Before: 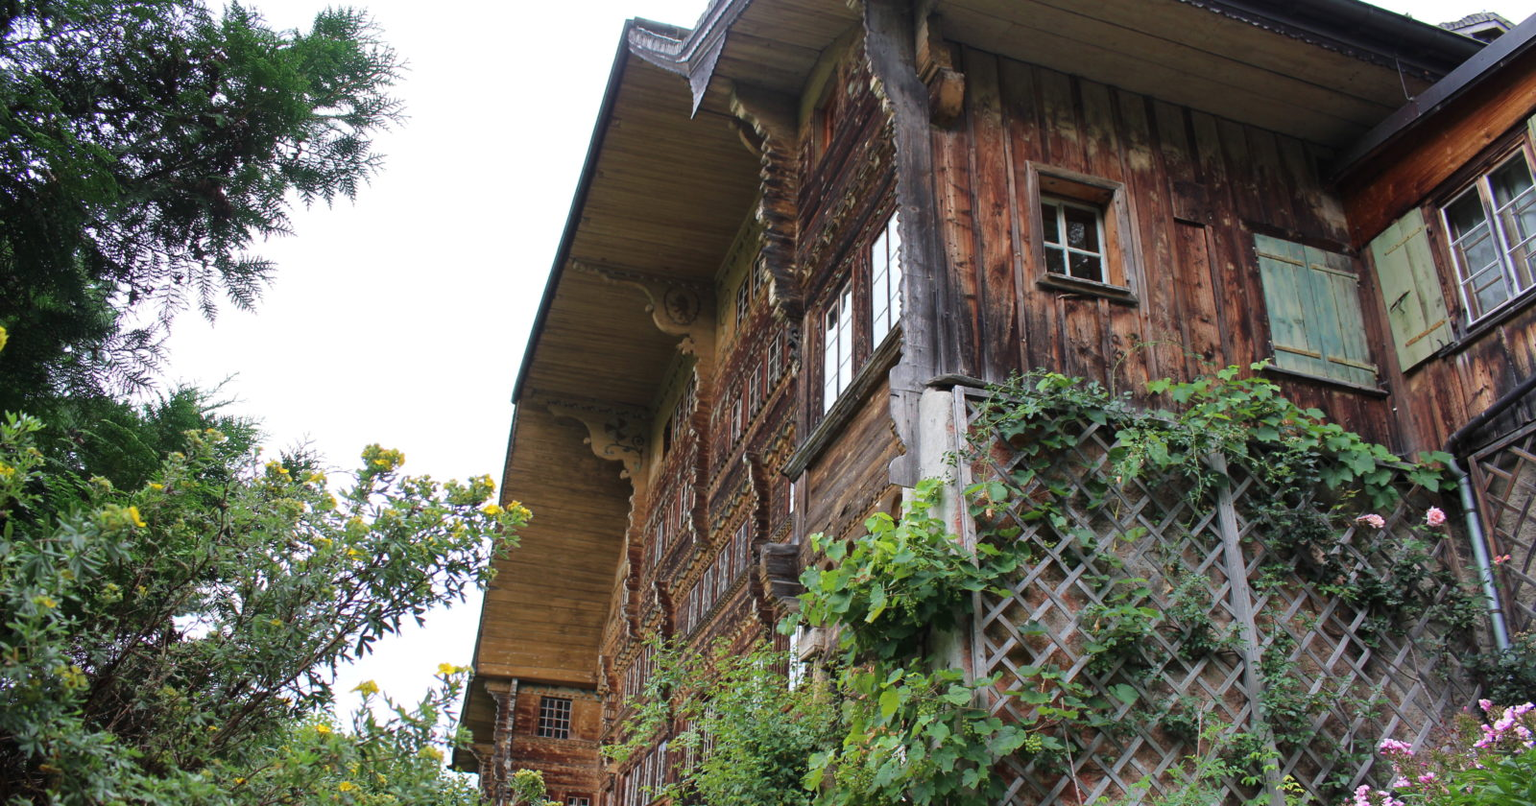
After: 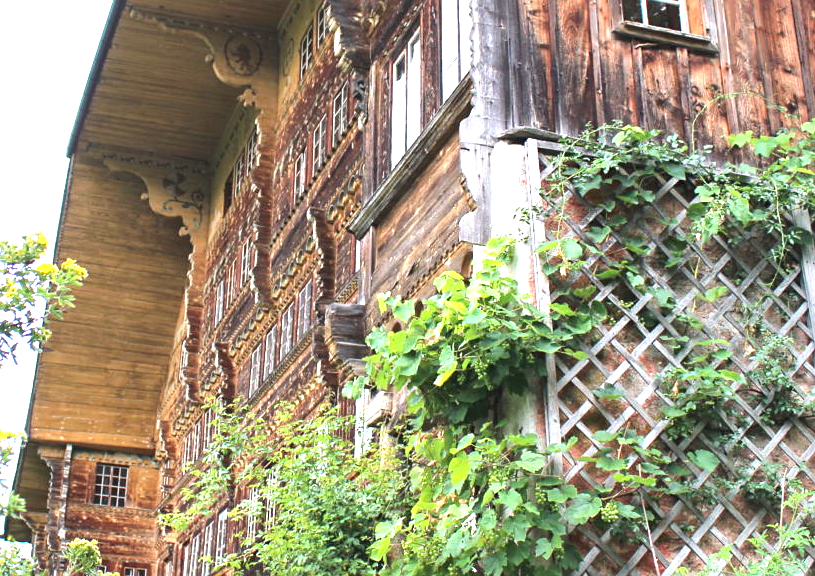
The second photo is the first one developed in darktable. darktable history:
crop and rotate: left 29.198%, top 31.41%, right 19.84%
exposure: black level correction 0, exposure 1.545 EV, compensate exposure bias true, compensate highlight preservation false
sharpen: amount 0.206
